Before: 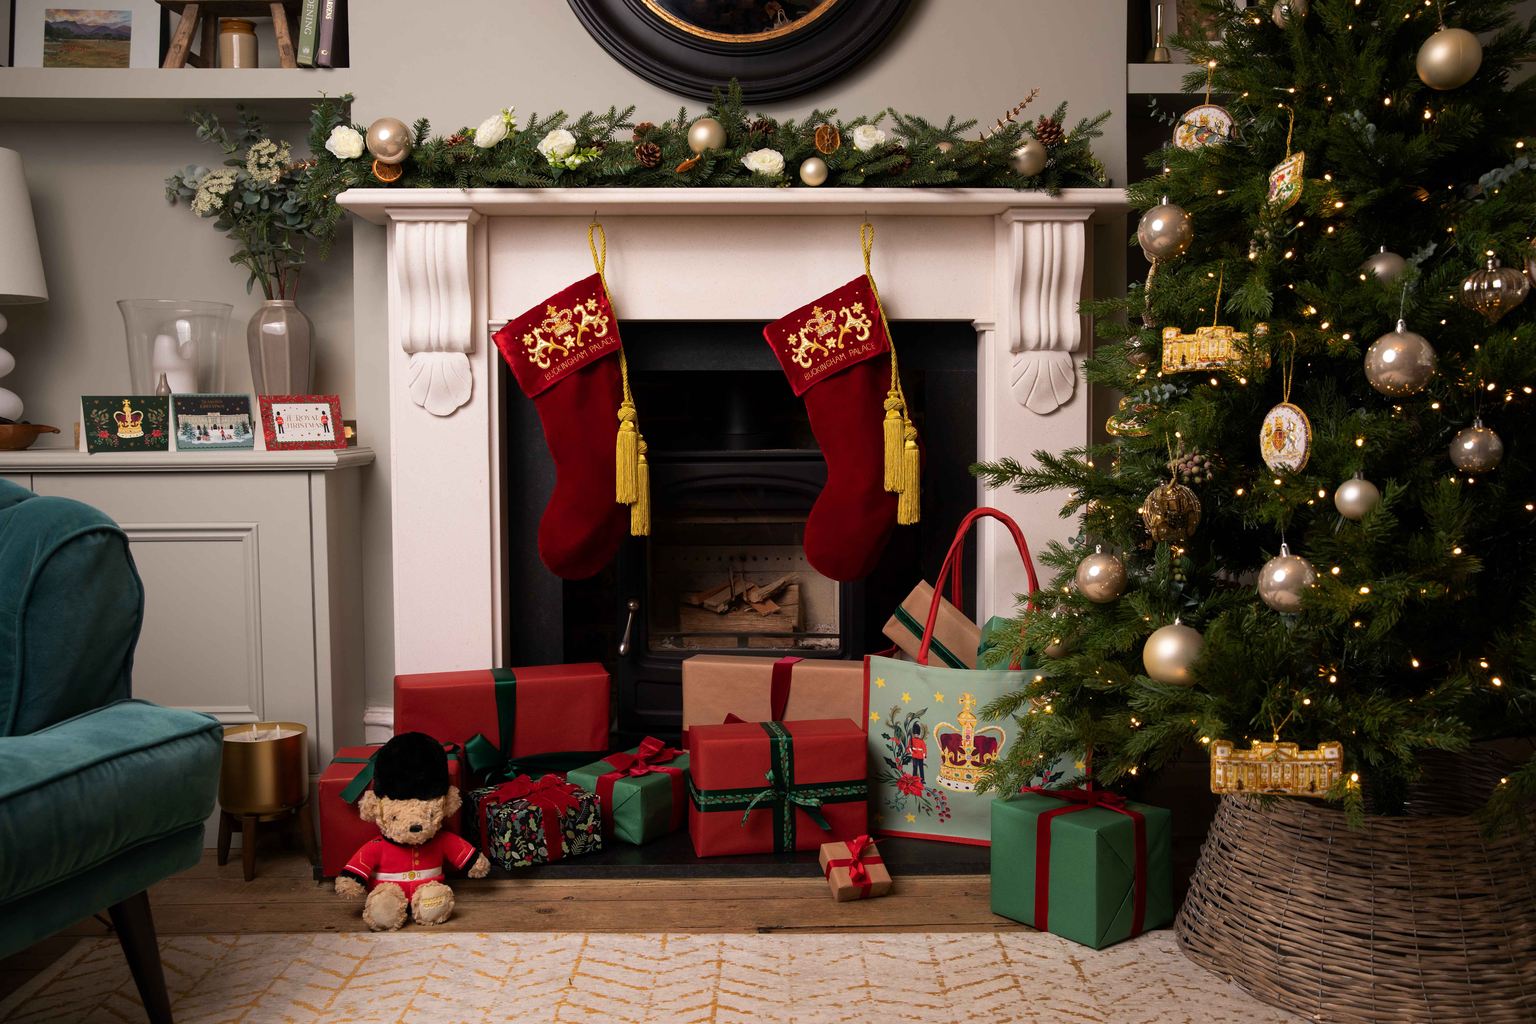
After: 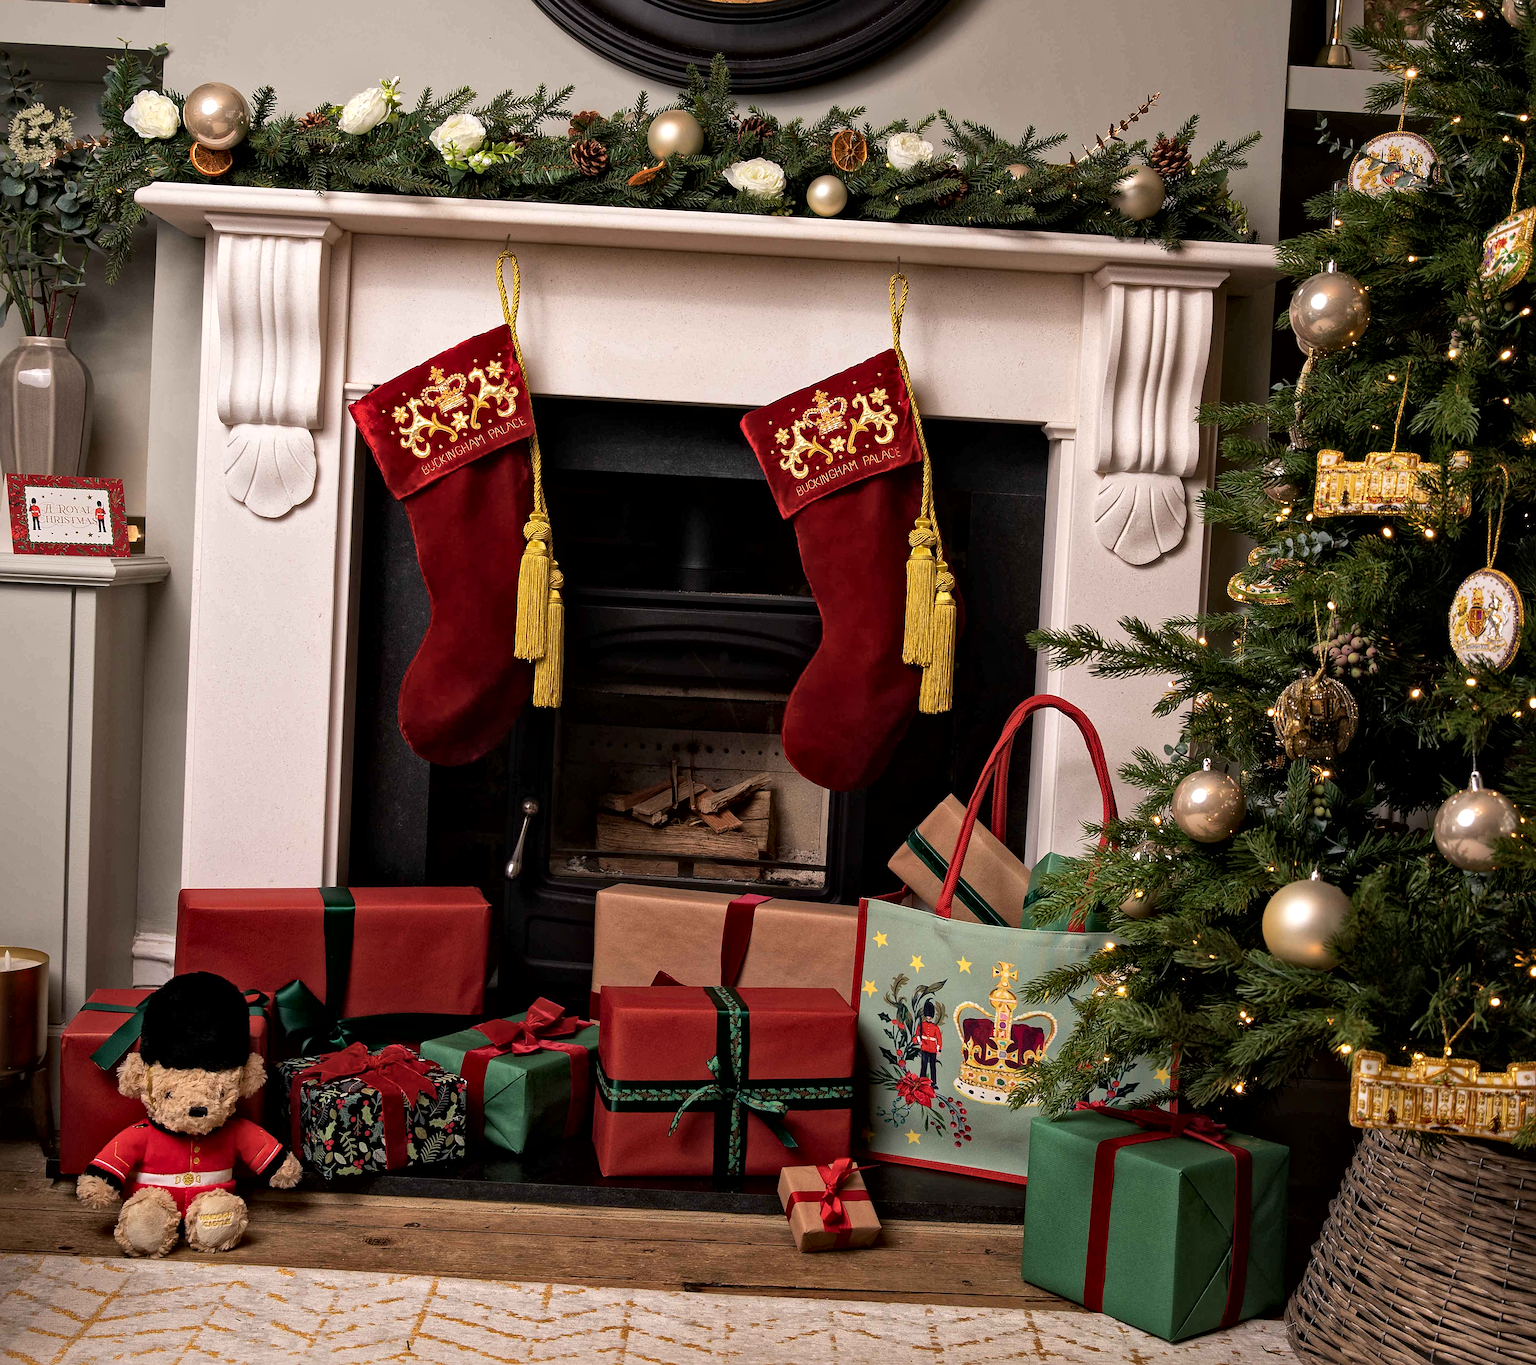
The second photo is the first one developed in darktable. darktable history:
local contrast: mode bilateral grid, contrast 20, coarseness 50, detail 179%, midtone range 0.2
crop and rotate: angle -3.27°, left 14.277%, top 0.028%, right 10.766%, bottom 0.028%
sharpen: on, module defaults
tone equalizer: on, module defaults
